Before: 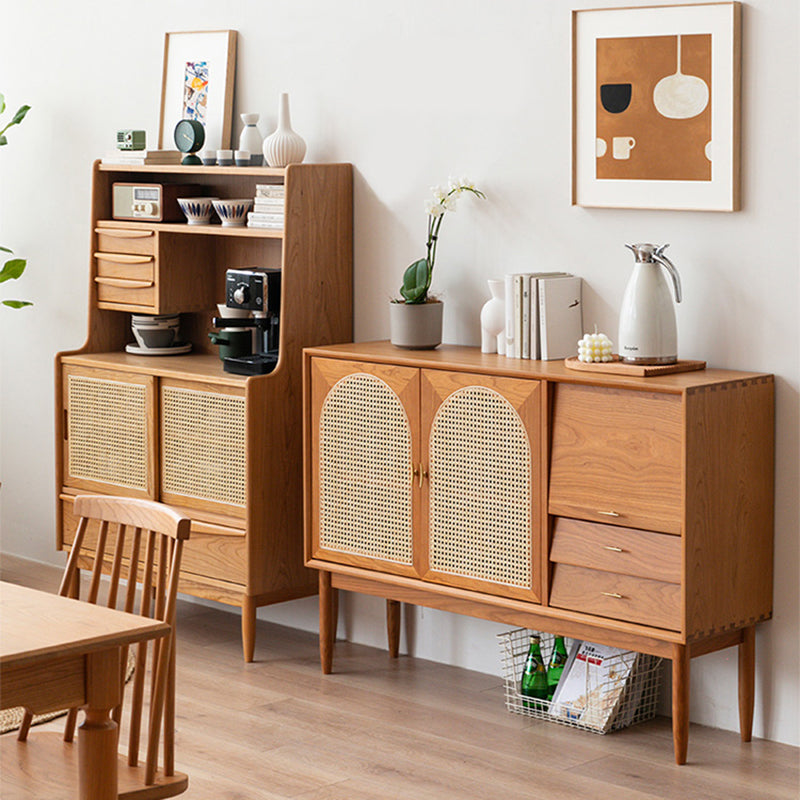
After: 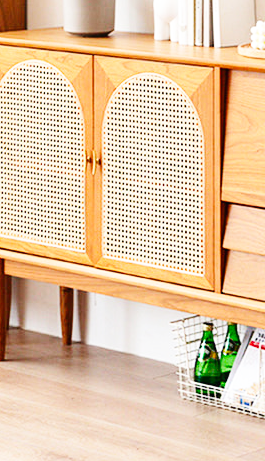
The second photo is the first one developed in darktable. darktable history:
base curve: curves: ch0 [(0, 0.003) (0.001, 0.002) (0.006, 0.004) (0.02, 0.022) (0.048, 0.086) (0.094, 0.234) (0.162, 0.431) (0.258, 0.629) (0.385, 0.8) (0.548, 0.918) (0.751, 0.988) (1, 1)], preserve colors none
crop: left 40.878%, top 39.176%, right 25.993%, bottom 3.081%
